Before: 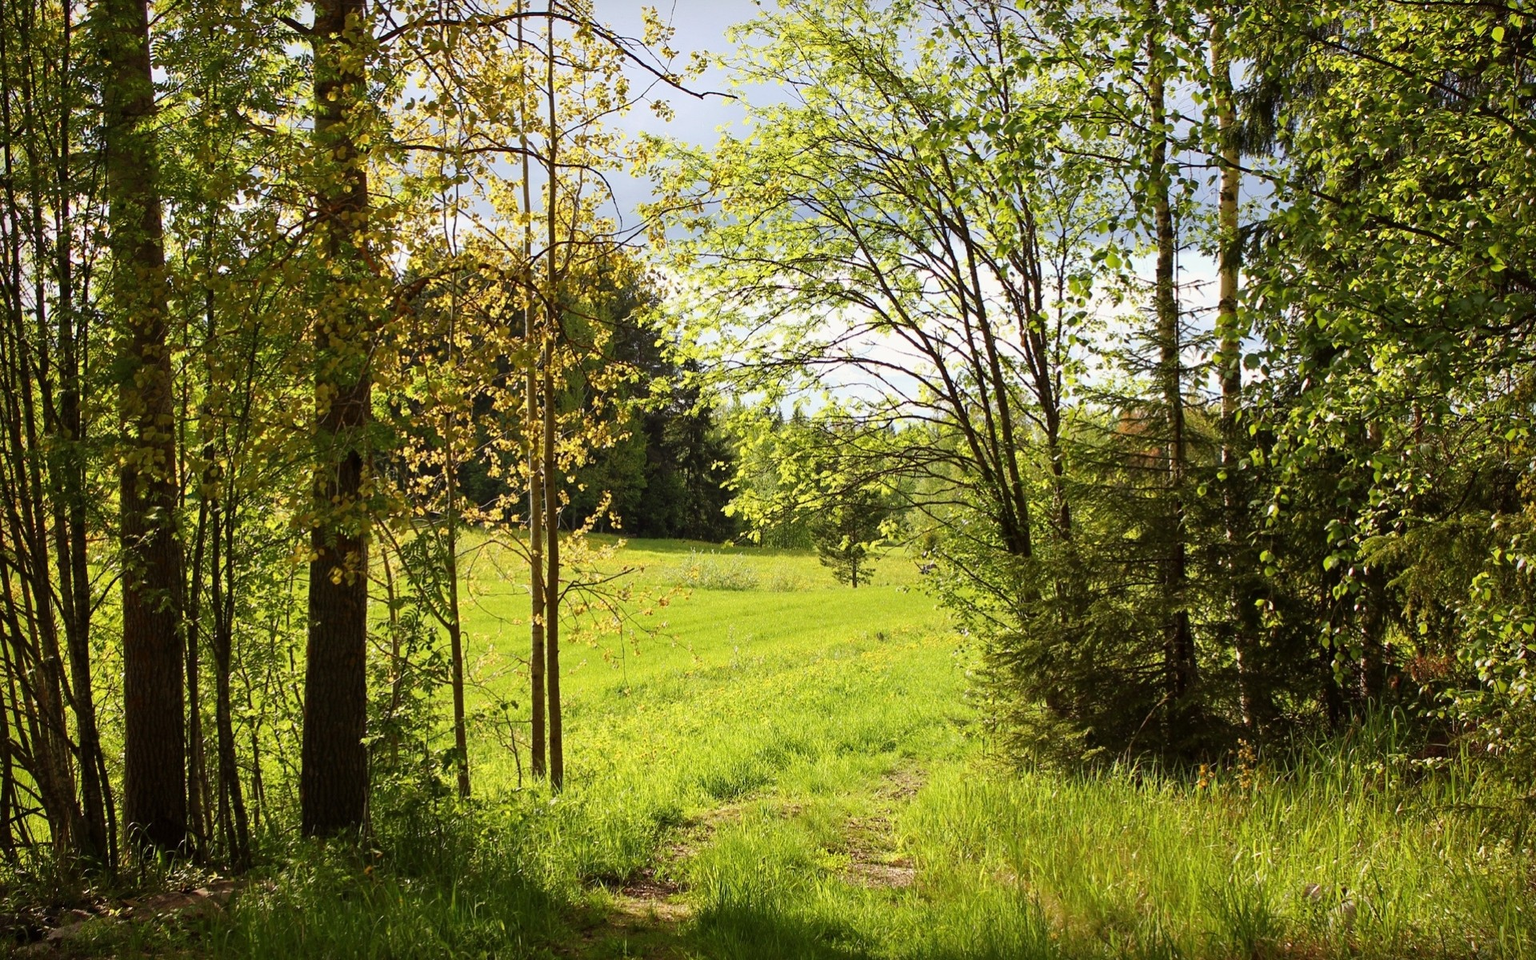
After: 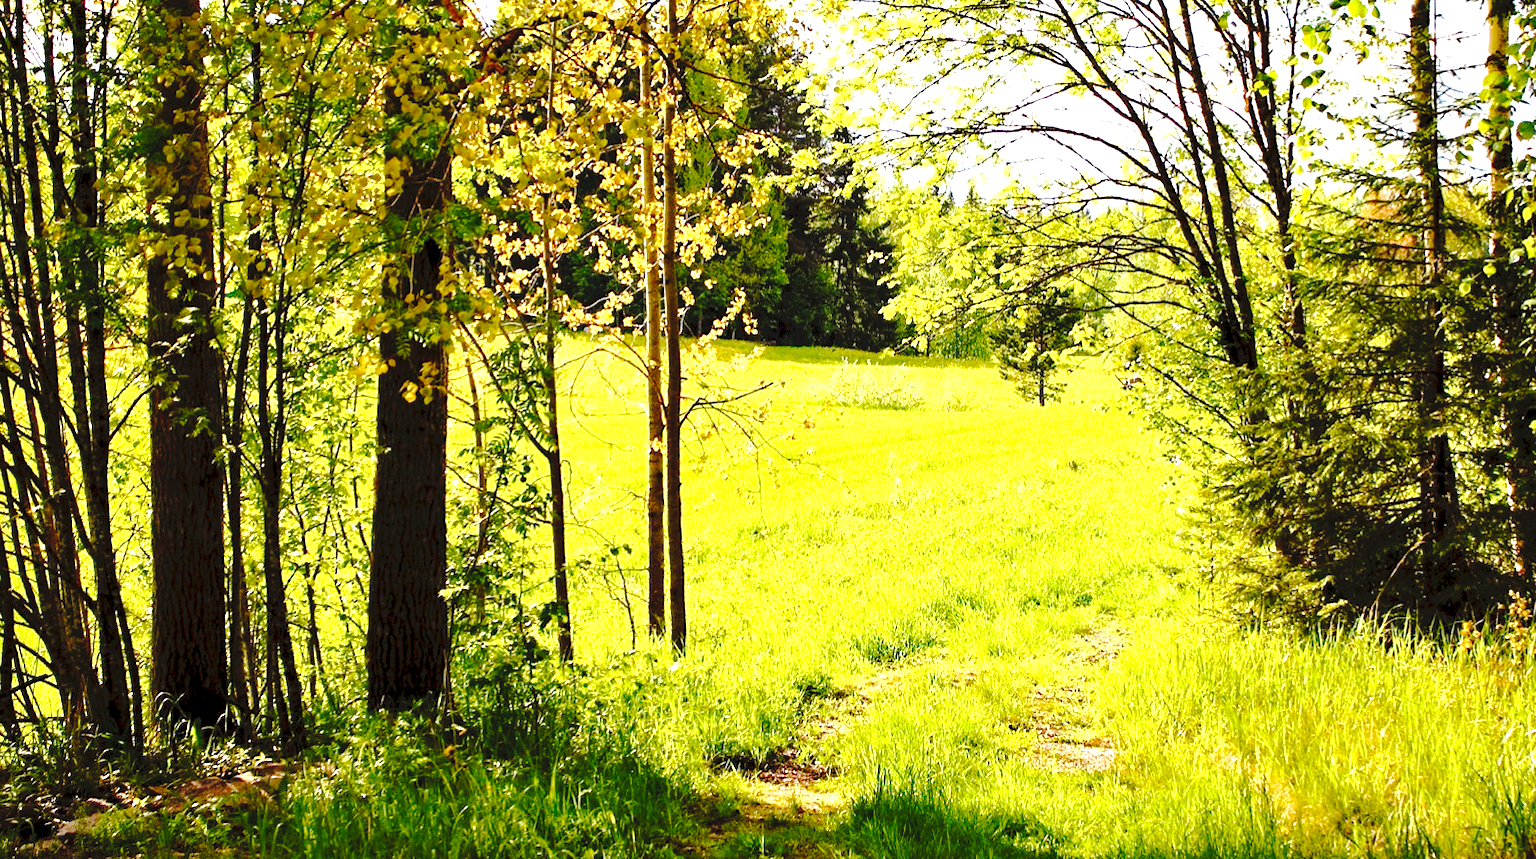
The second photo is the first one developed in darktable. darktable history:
crop: top 26.531%, right 17.959%
exposure: black level correction 0.001, exposure 1.3 EV, compensate highlight preservation false
contrast equalizer: octaves 7, y [[0.6 ×6], [0.55 ×6], [0 ×6], [0 ×6], [0 ×6]], mix 0.53
tone curve: curves: ch0 [(0, 0) (0.003, 0.057) (0.011, 0.061) (0.025, 0.065) (0.044, 0.075) (0.069, 0.082) (0.1, 0.09) (0.136, 0.102) (0.177, 0.145) (0.224, 0.195) (0.277, 0.27) (0.335, 0.374) (0.399, 0.486) (0.468, 0.578) (0.543, 0.652) (0.623, 0.717) (0.709, 0.778) (0.801, 0.837) (0.898, 0.909) (1, 1)], preserve colors none
color balance rgb: linear chroma grading › global chroma 6.48%, perceptual saturation grading › global saturation 12.96%, global vibrance 6.02%
